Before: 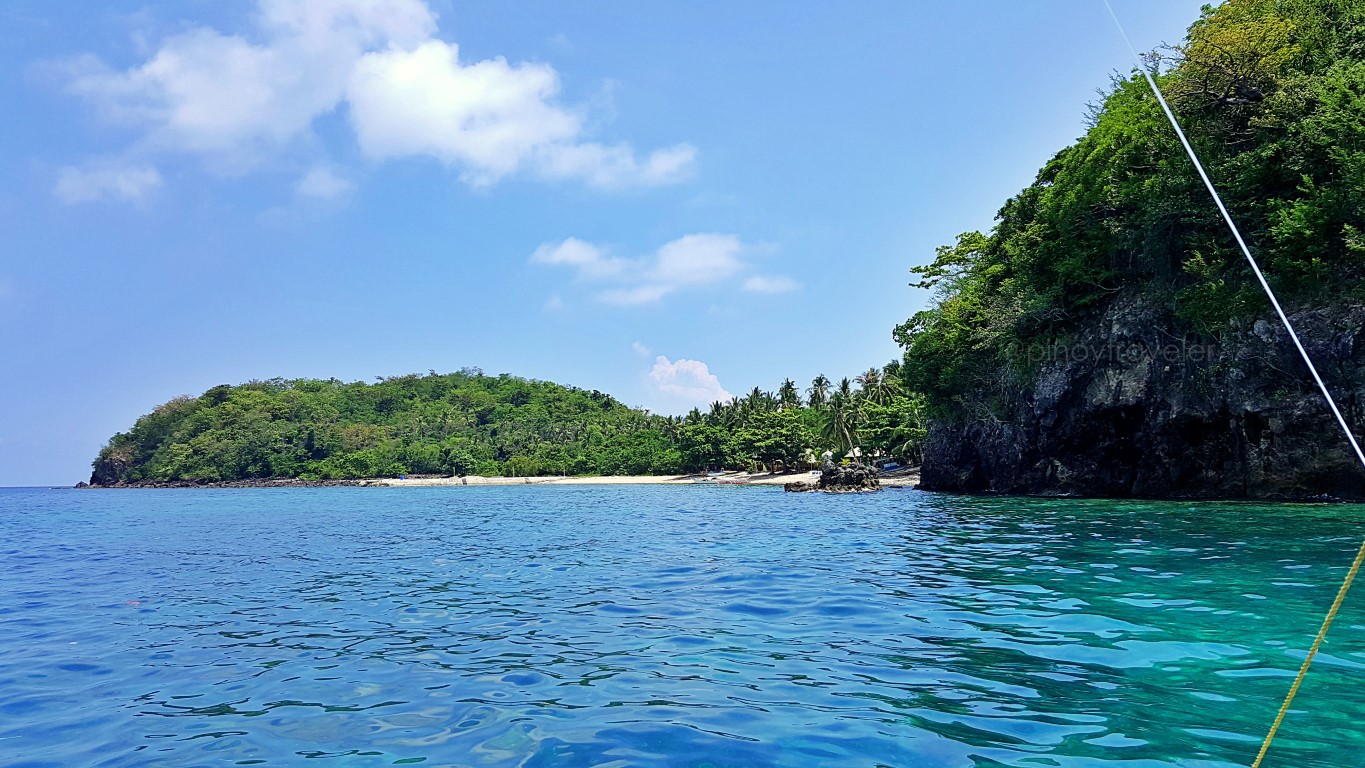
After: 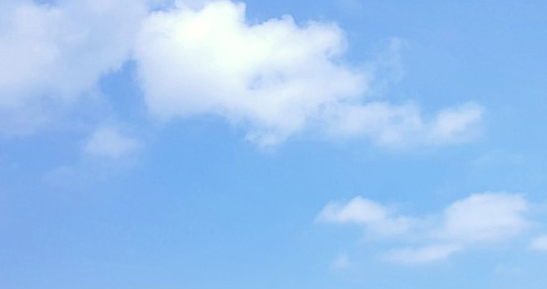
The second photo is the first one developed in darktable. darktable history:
crop: left 15.61%, top 5.429%, right 44.305%, bottom 56.843%
